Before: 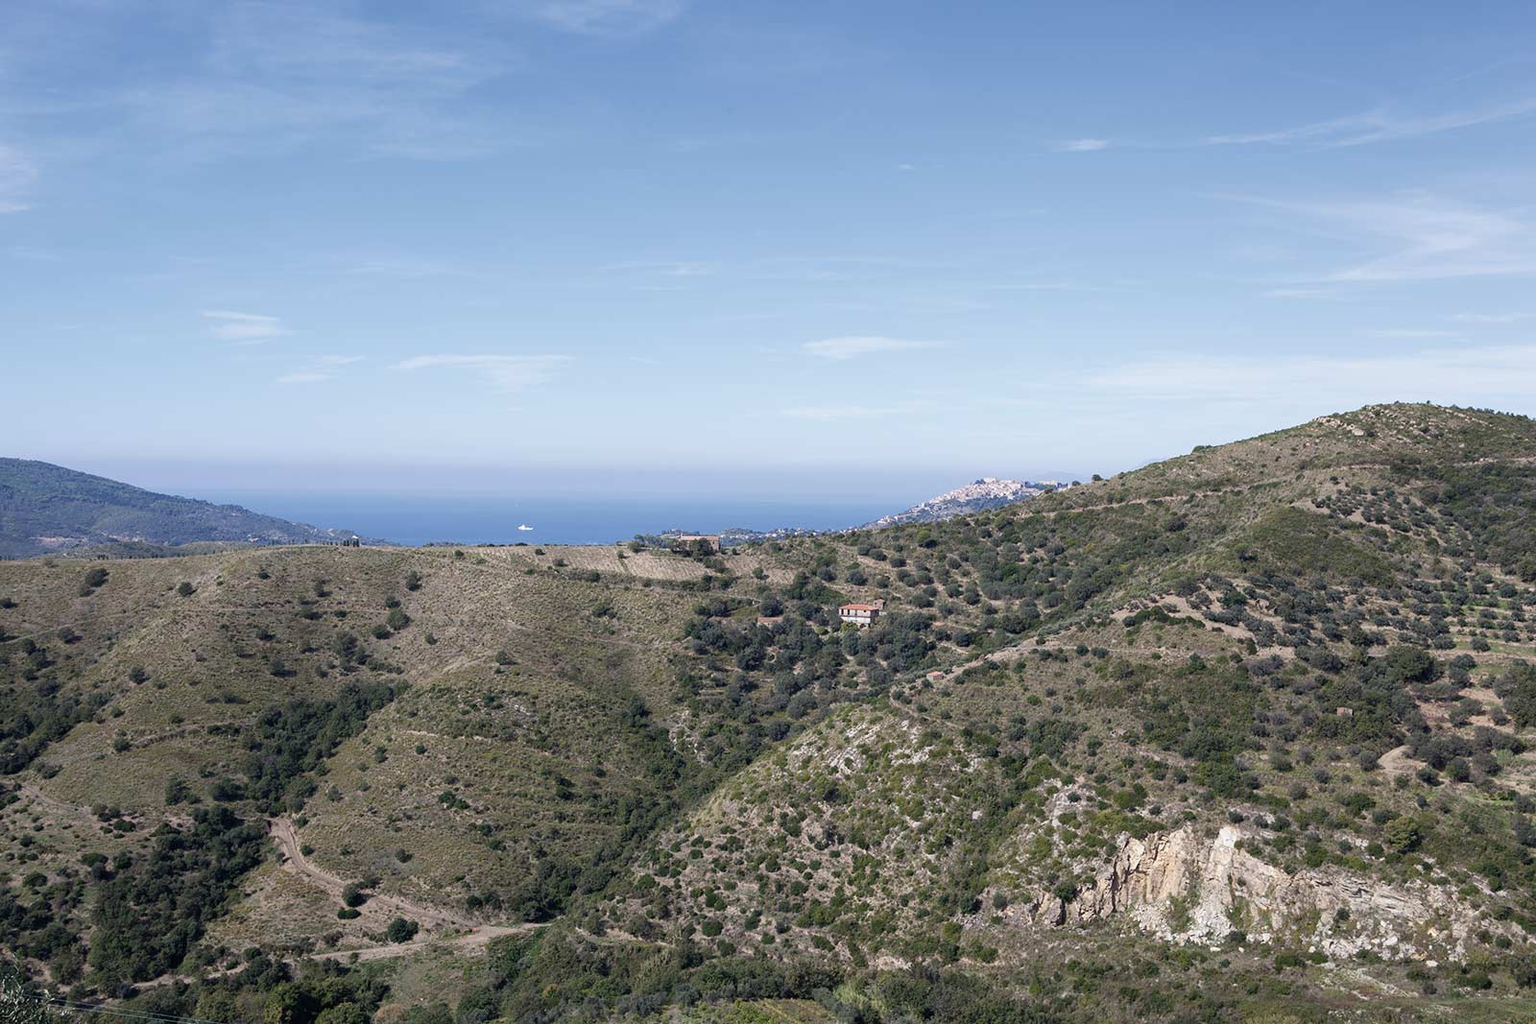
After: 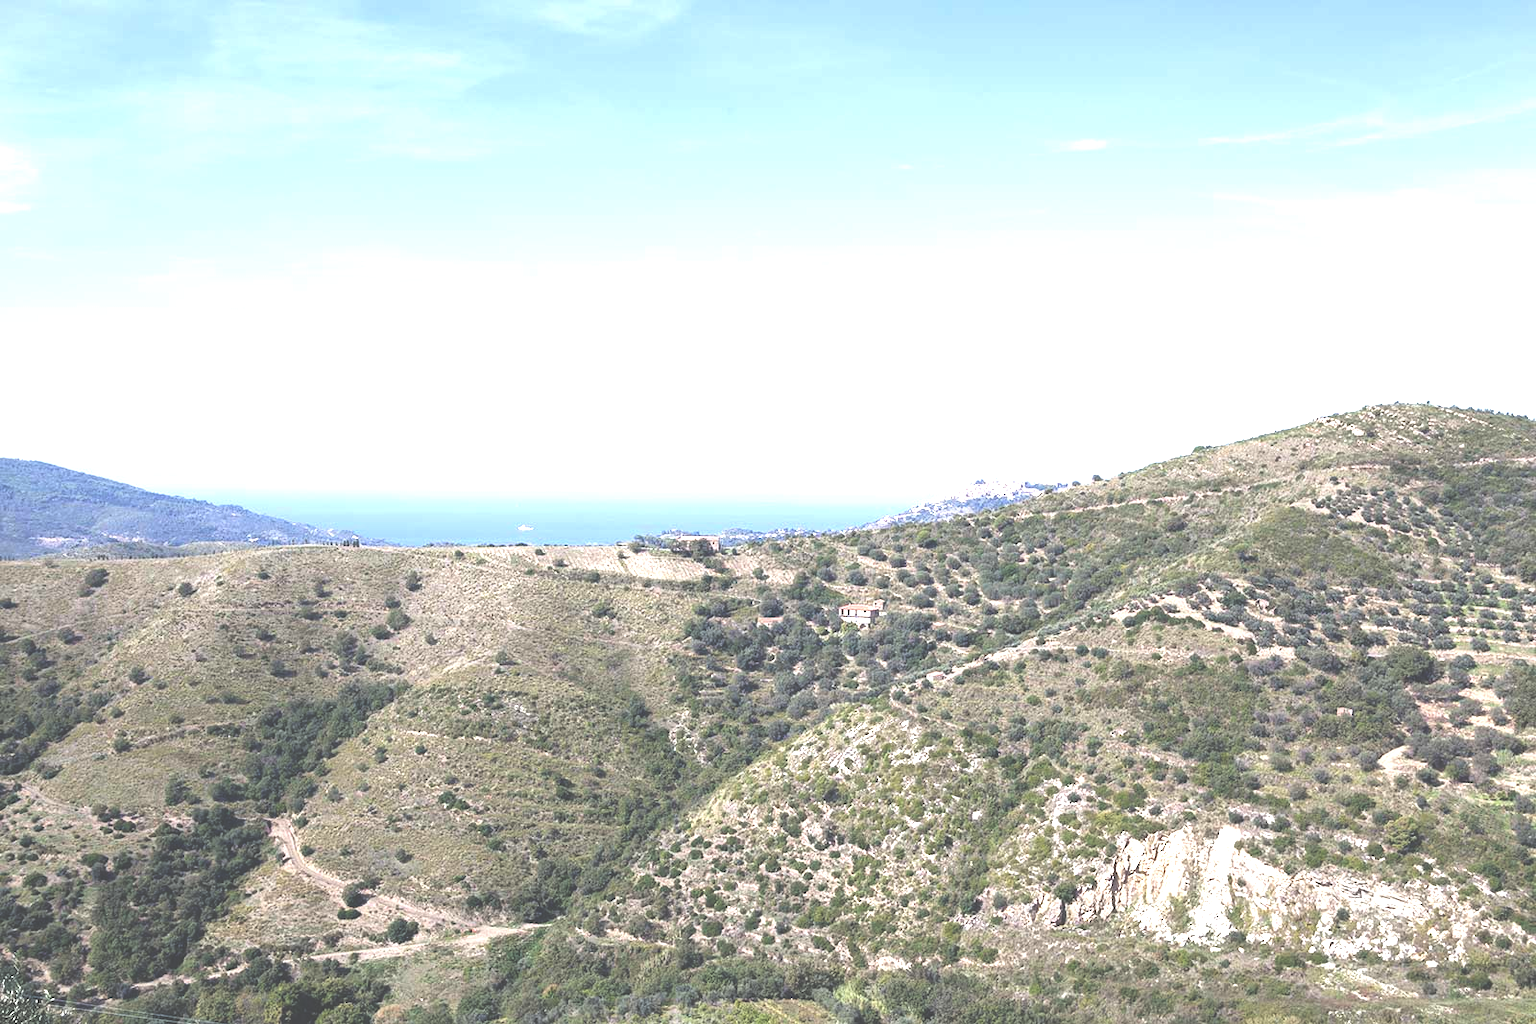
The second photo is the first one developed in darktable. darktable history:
exposure: black level correction -0.023, exposure 1.395 EV, compensate highlight preservation false
